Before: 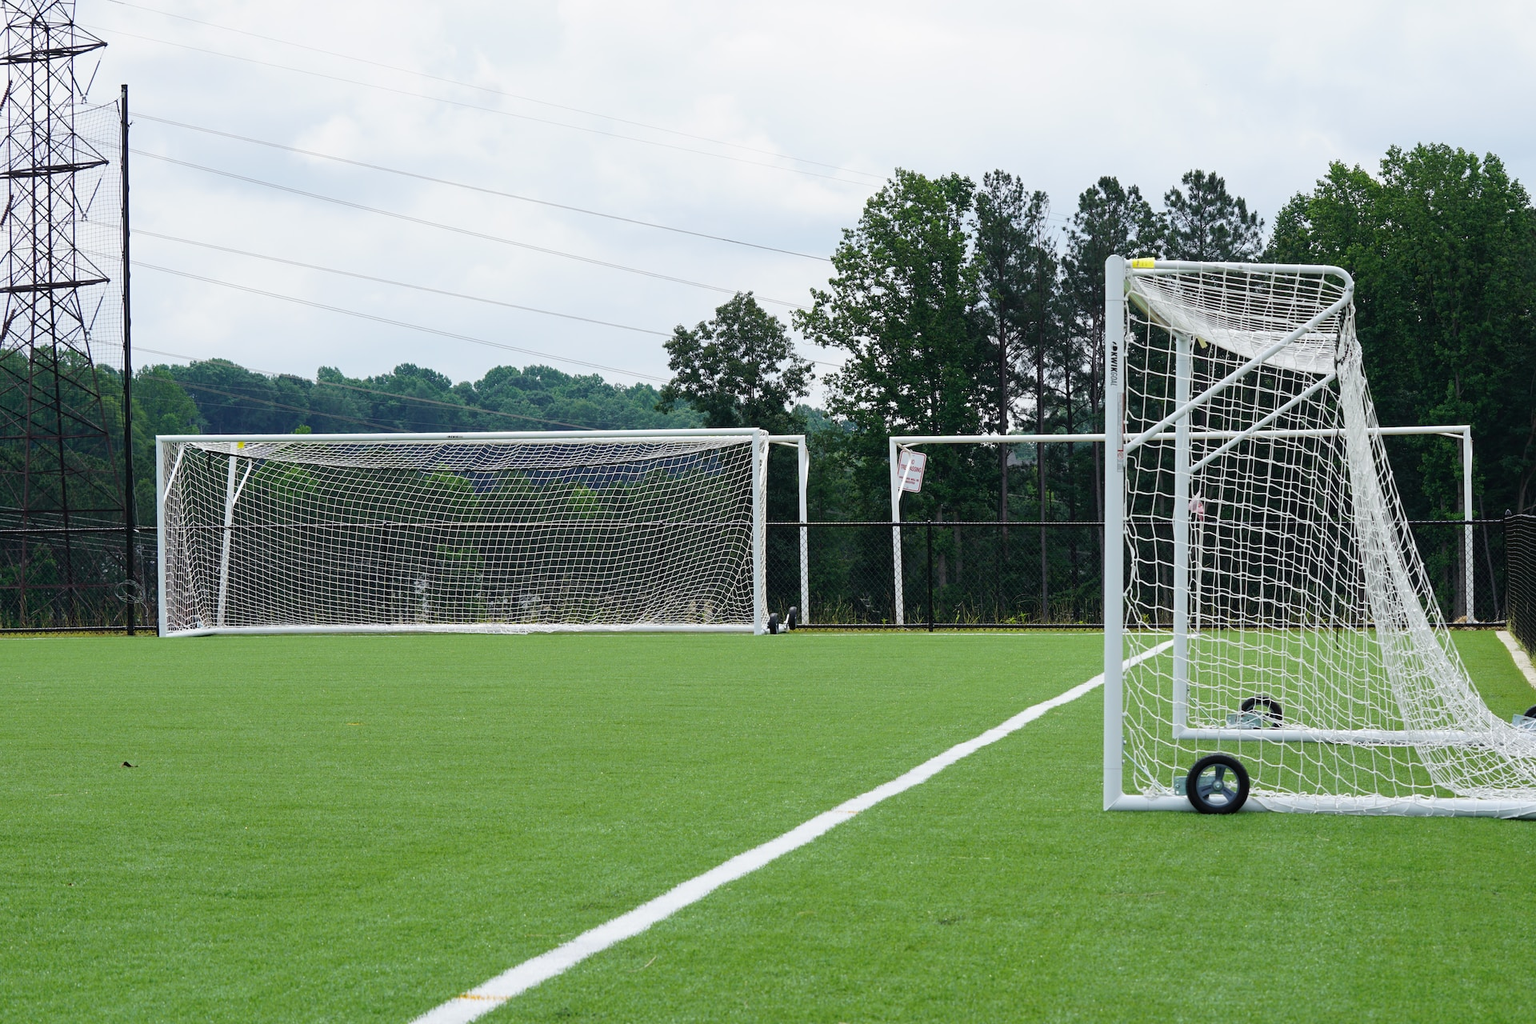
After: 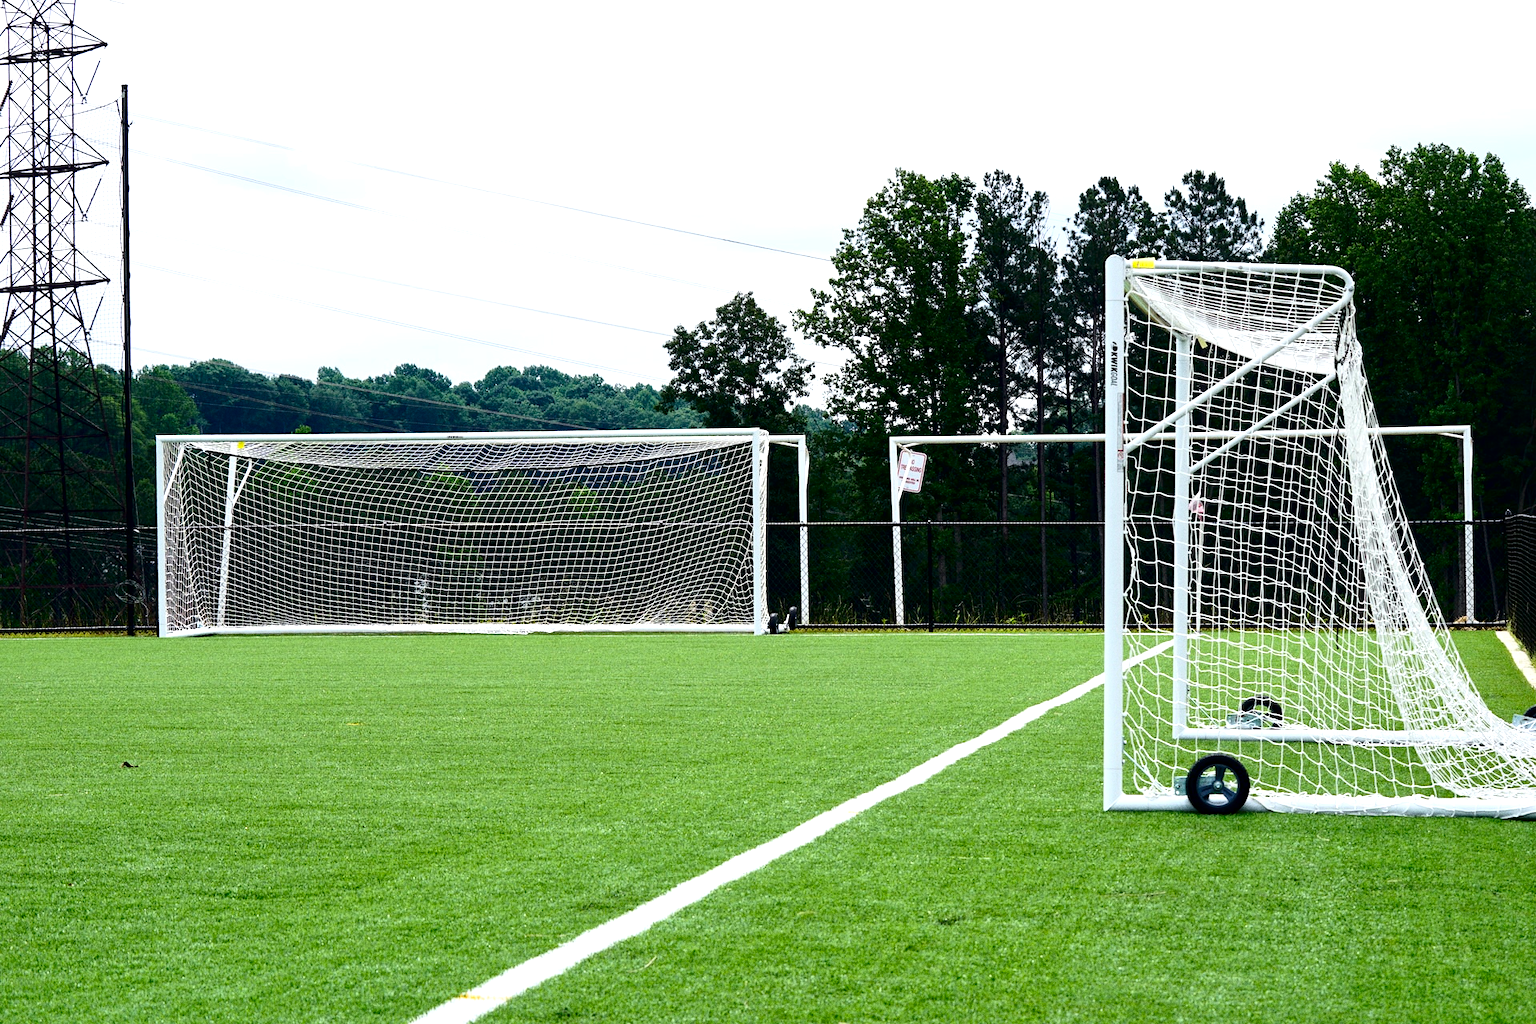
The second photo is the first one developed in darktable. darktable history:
exposure: exposure 0.564 EV, compensate highlight preservation false
grain: coarseness 8.68 ISO, strength 31.94%
contrast brightness saturation: contrast 0.24, brightness -0.24, saturation 0.14
local contrast: mode bilateral grid, contrast 20, coarseness 50, detail 140%, midtone range 0.2
